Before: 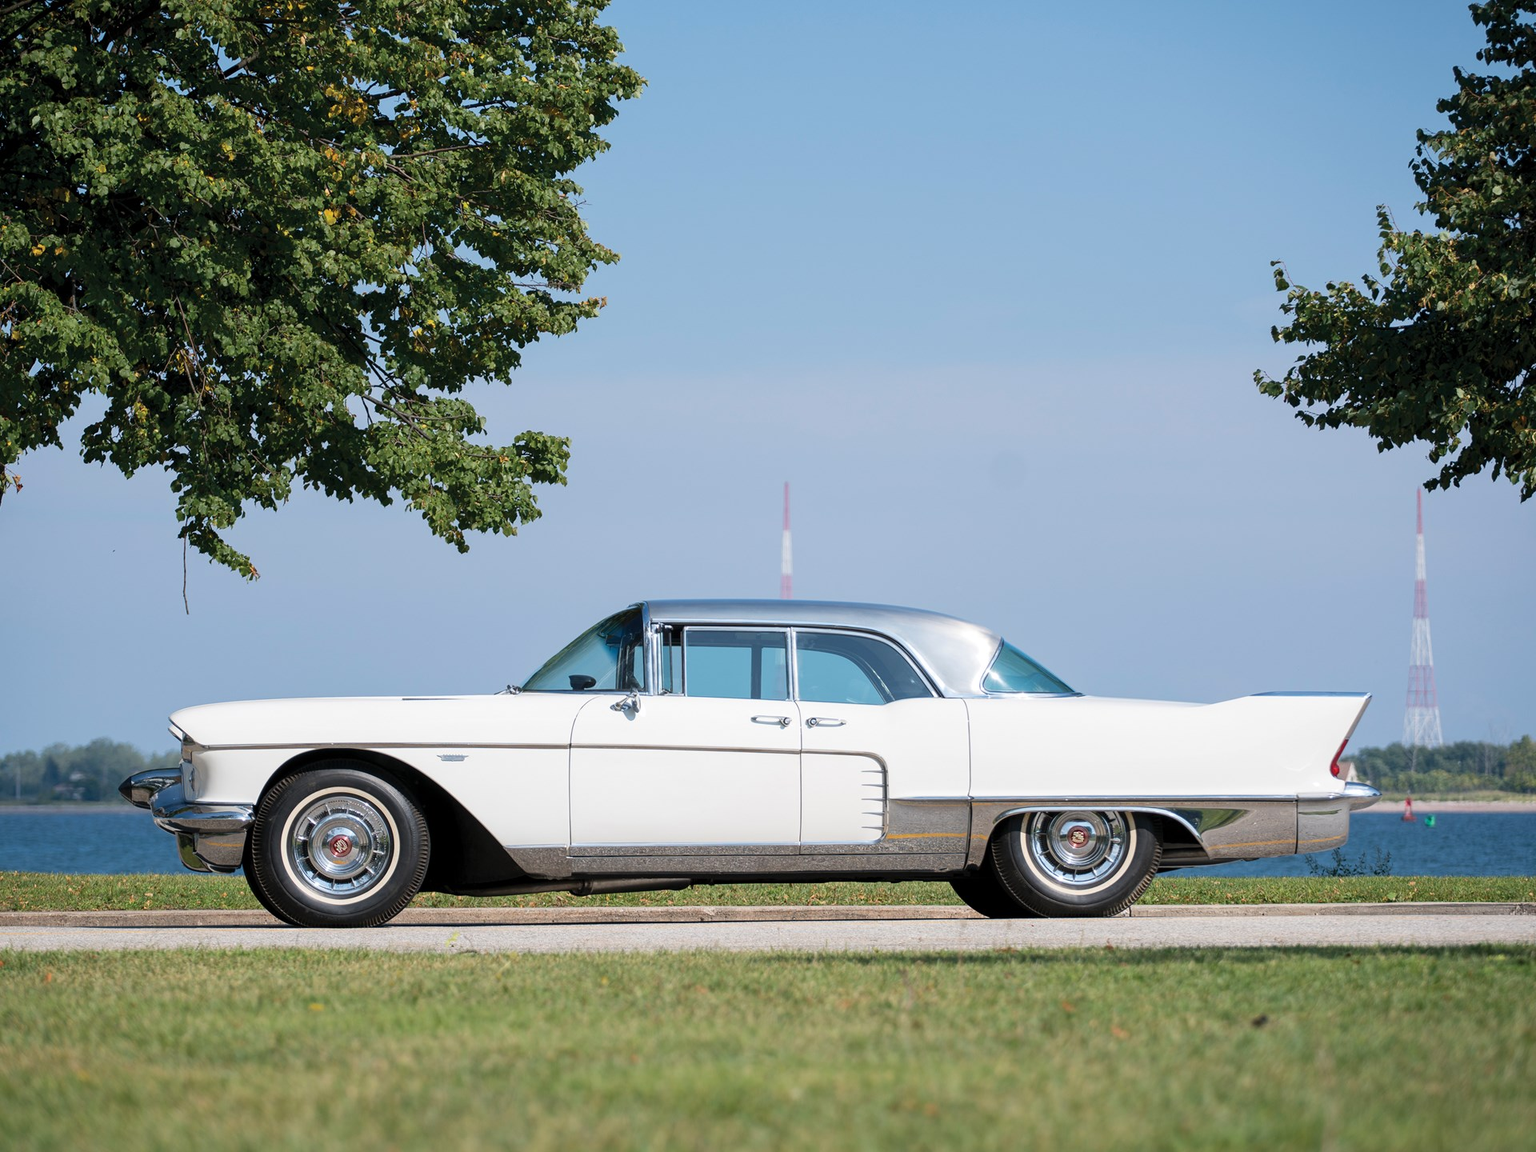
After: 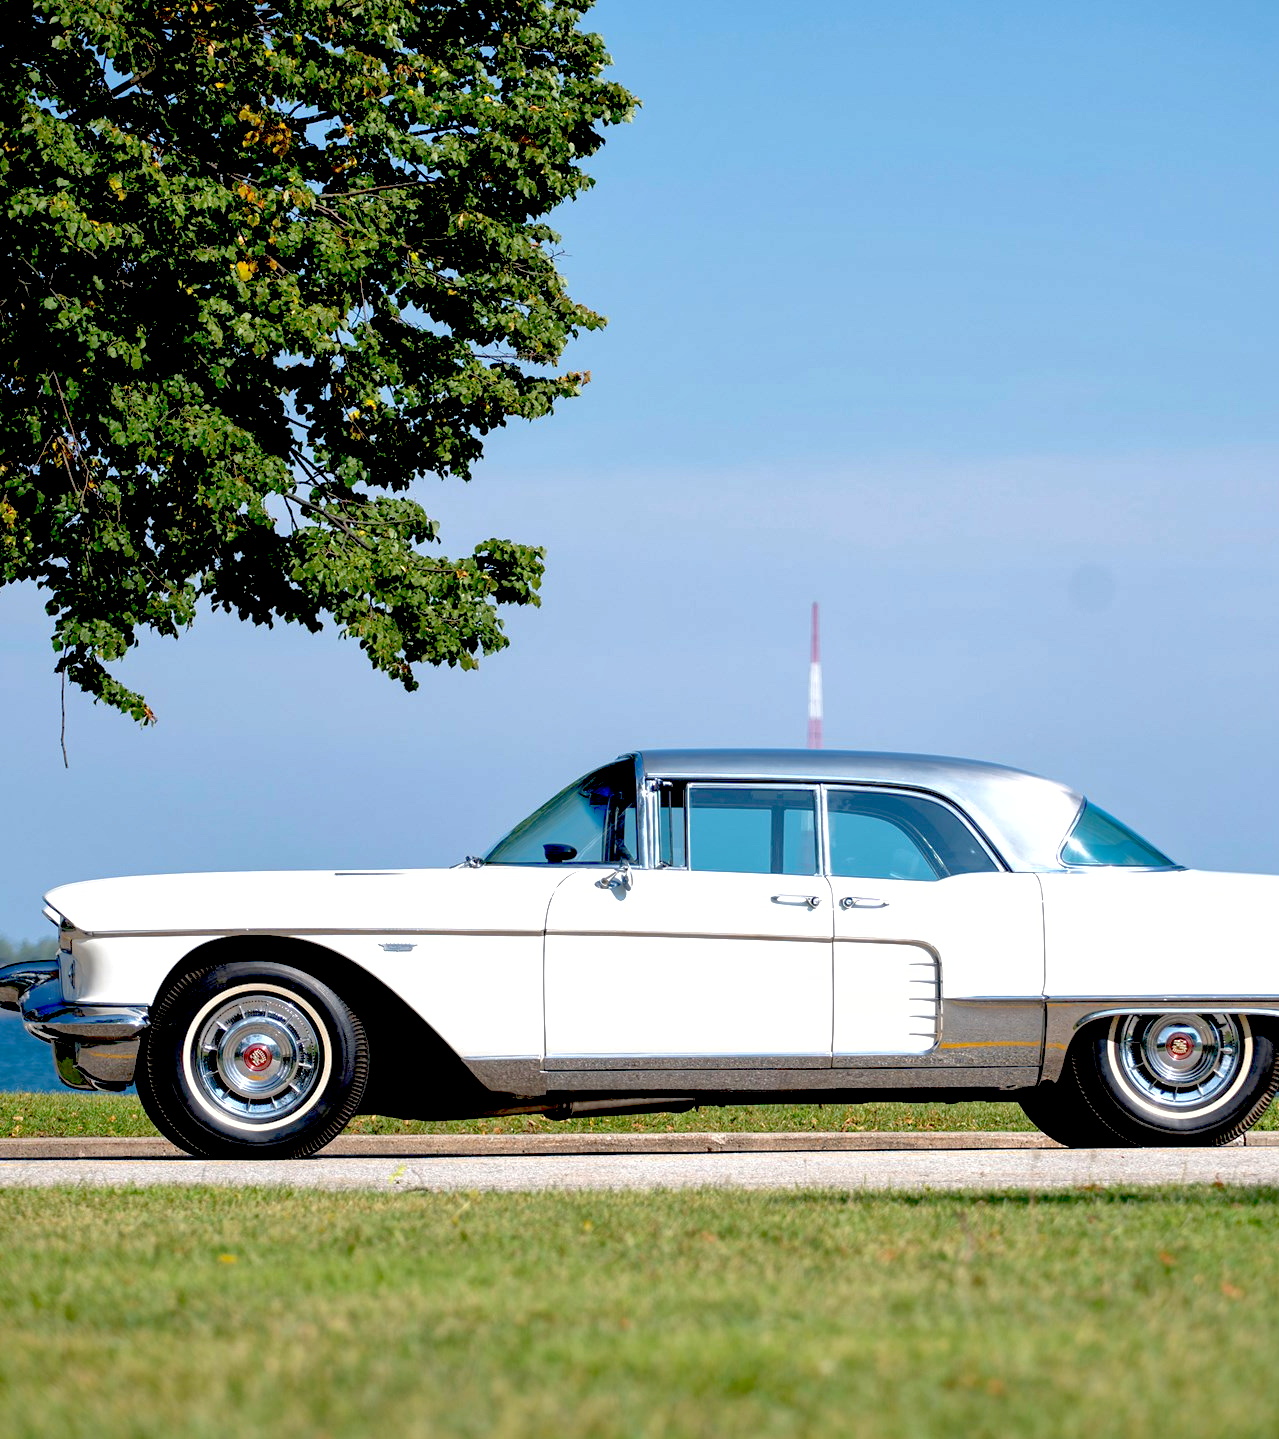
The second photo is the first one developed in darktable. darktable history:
shadows and highlights: on, module defaults
exposure: black level correction 0.04, exposure 0.5 EV, compensate highlight preservation false
crop and rotate: left 8.786%, right 24.548%
